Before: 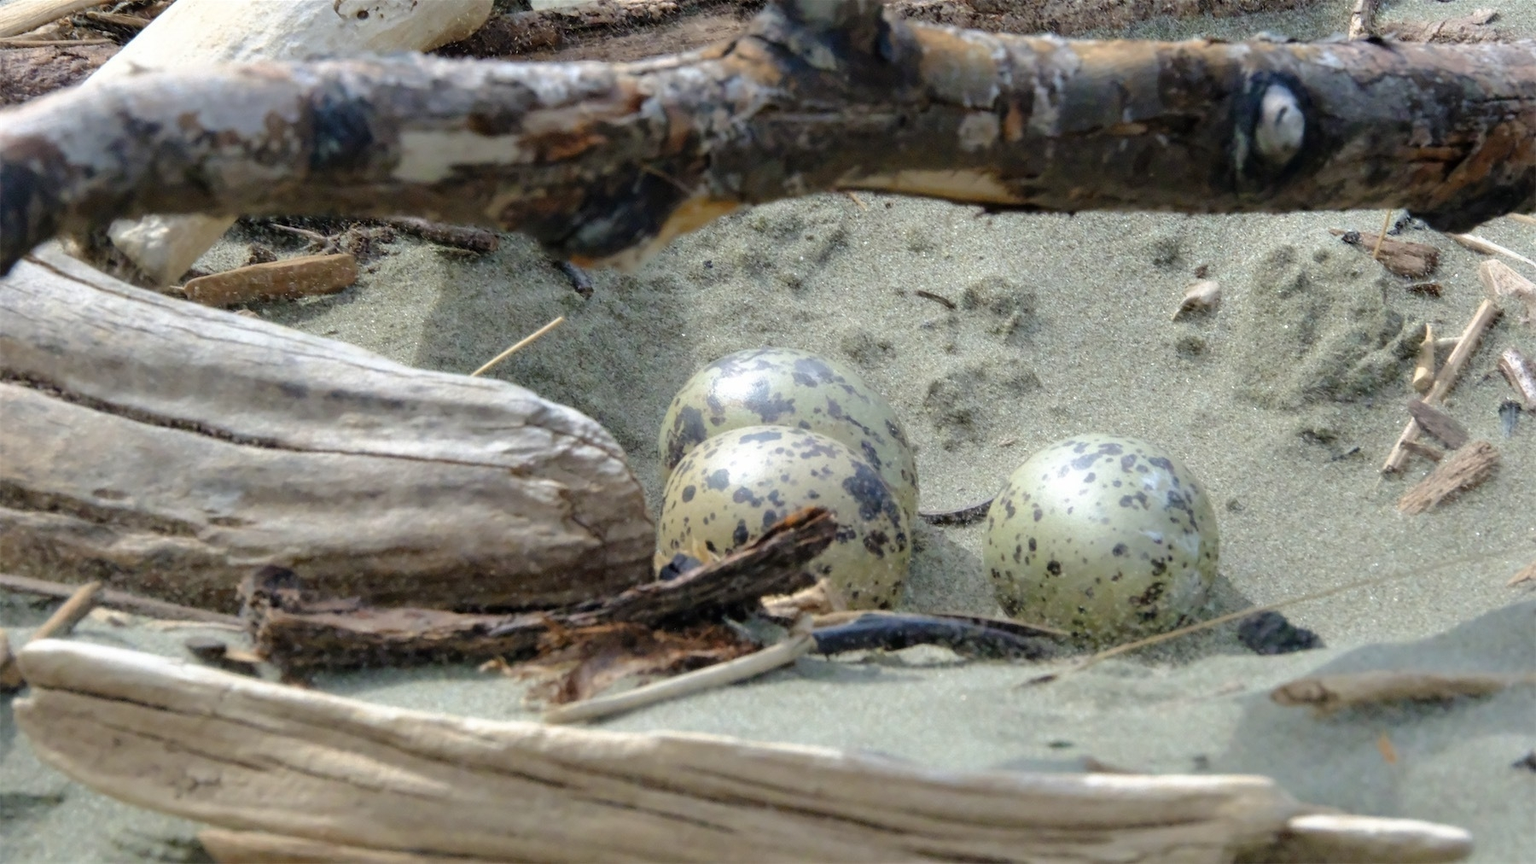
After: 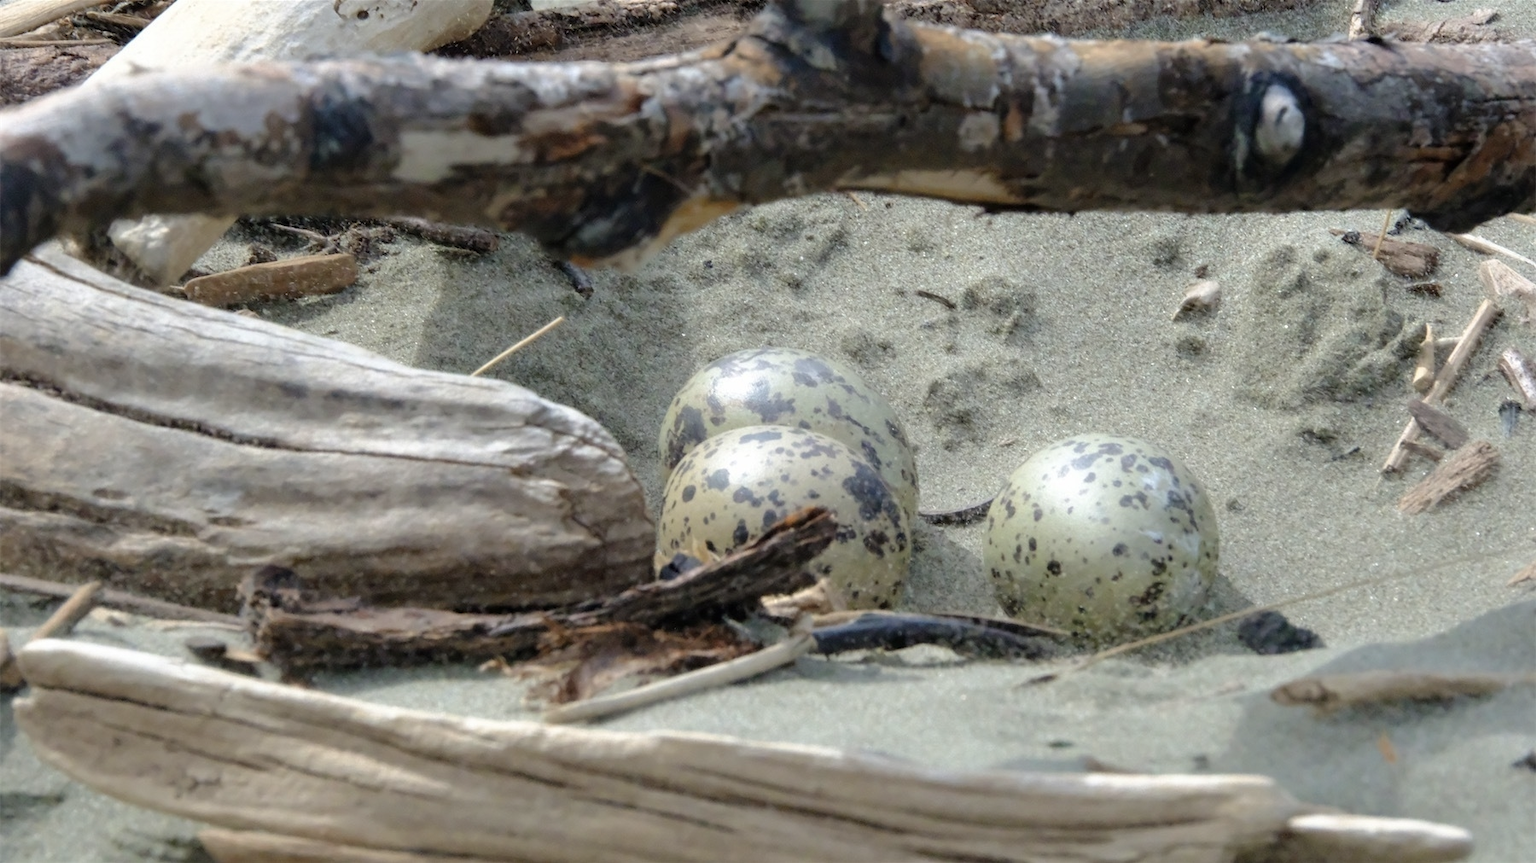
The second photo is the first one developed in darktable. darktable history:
color correction: highlights b* 0, saturation 0.833
